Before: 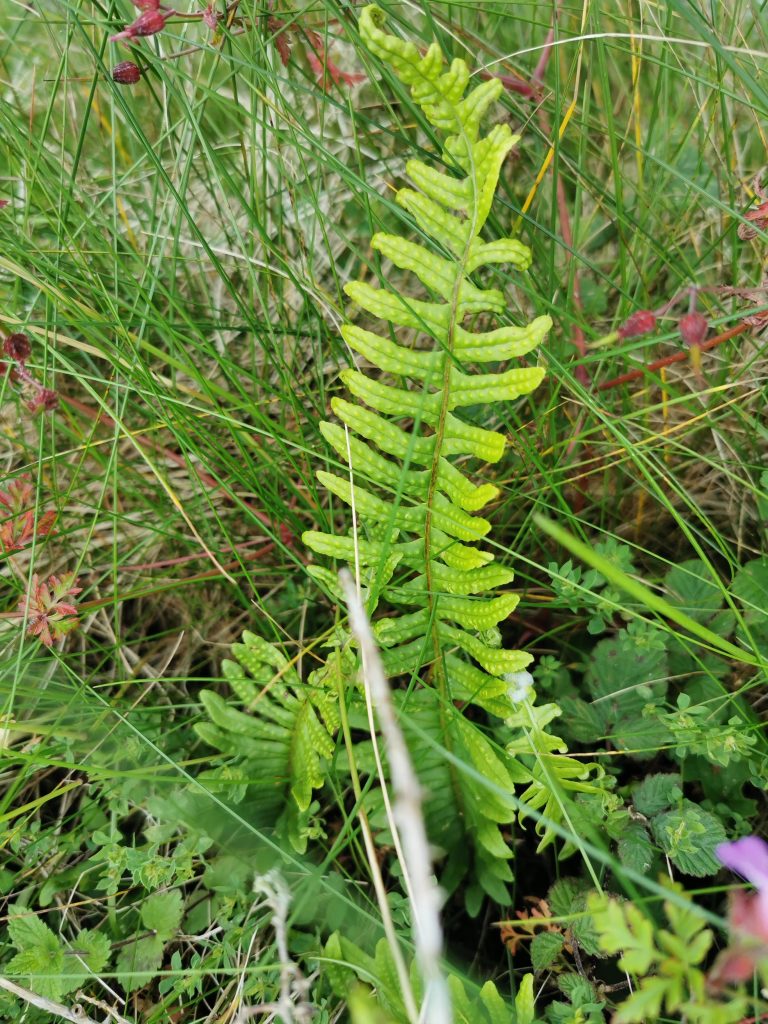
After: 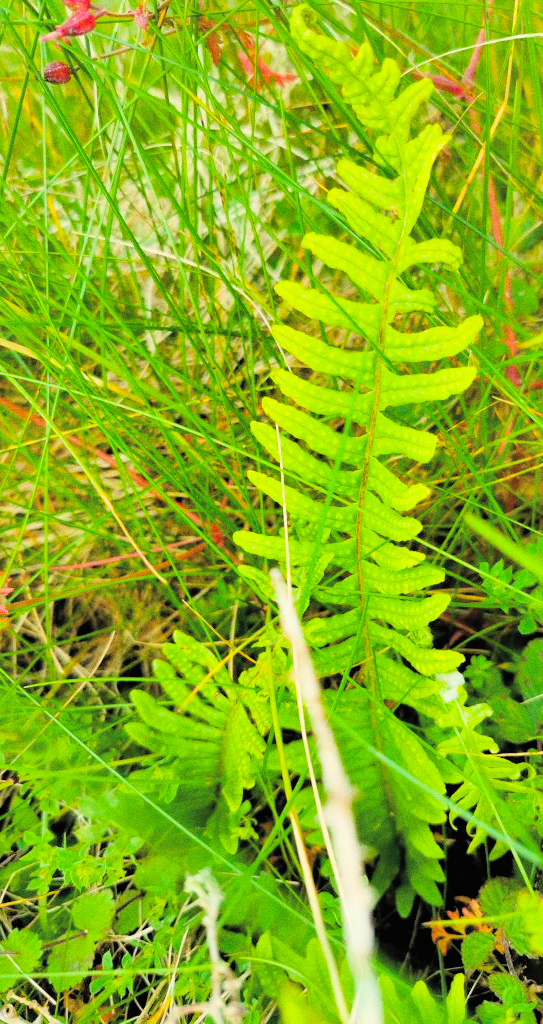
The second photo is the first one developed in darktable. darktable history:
color balance rgb: linear chroma grading › global chroma 15%, perceptual saturation grading › global saturation 30%
crop and rotate: left 9.061%, right 20.142%
contrast brightness saturation: brightness 0.13
white balance: red 1.029, blue 0.92
shadows and highlights: on, module defaults
grain: on, module defaults
filmic rgb: black relative exposure -5 EV, hardness 2.88, contrast 1.2
exposure: black level correction 0, exposure 1.2 EV, compensate exposure bias true, compensate highlight preservation false
